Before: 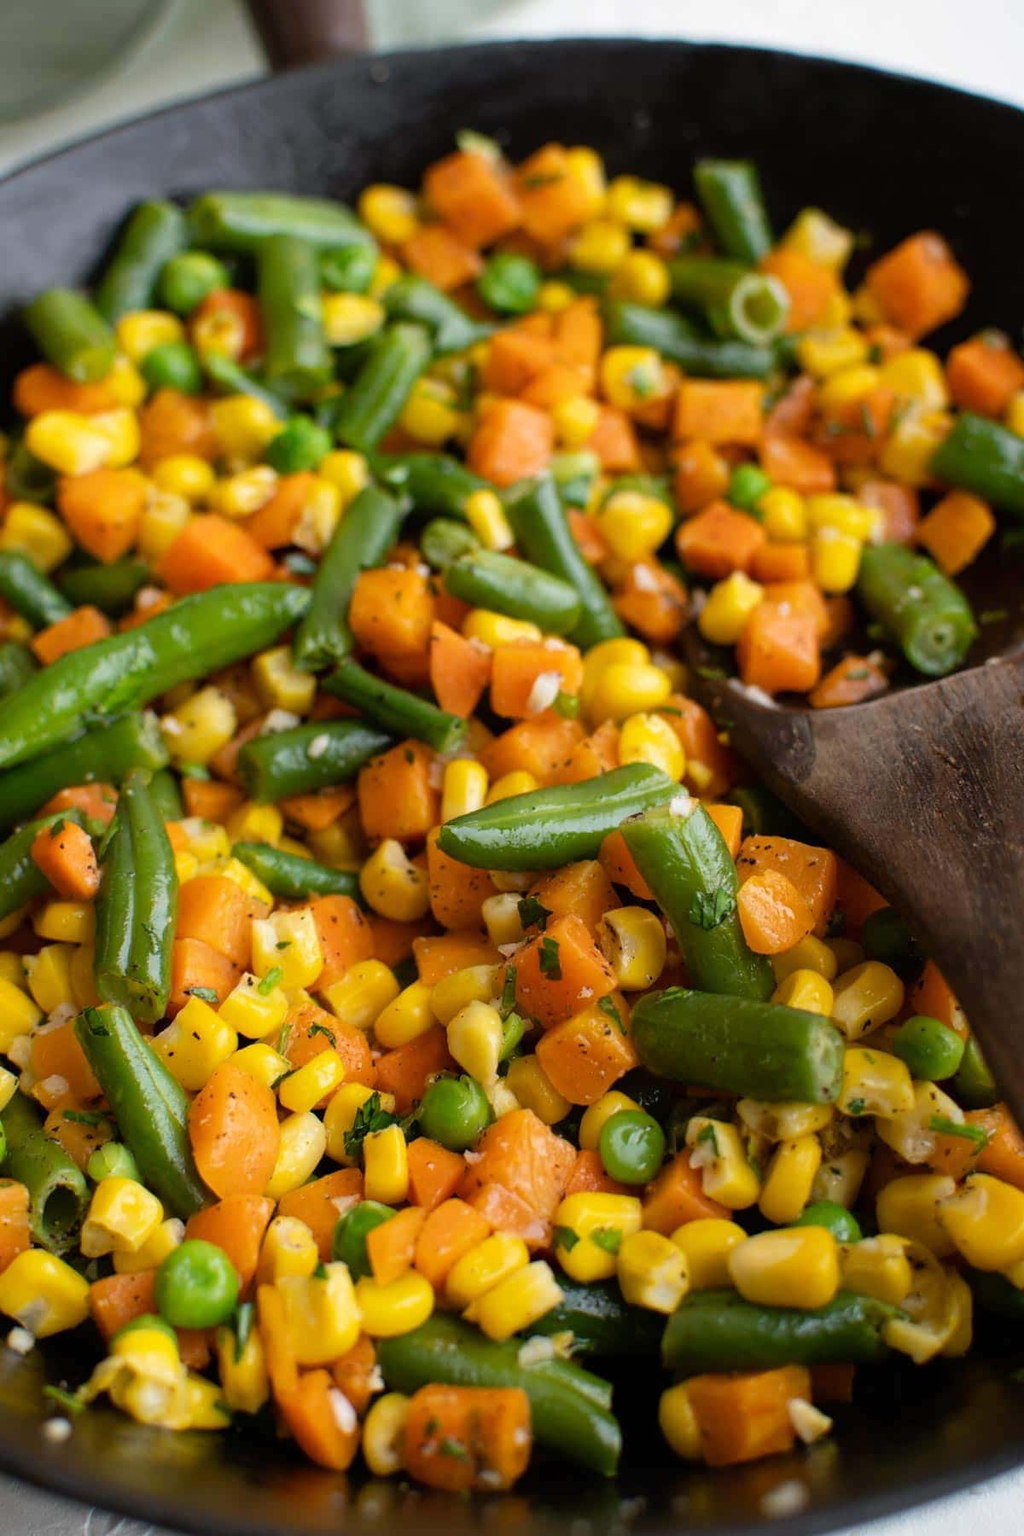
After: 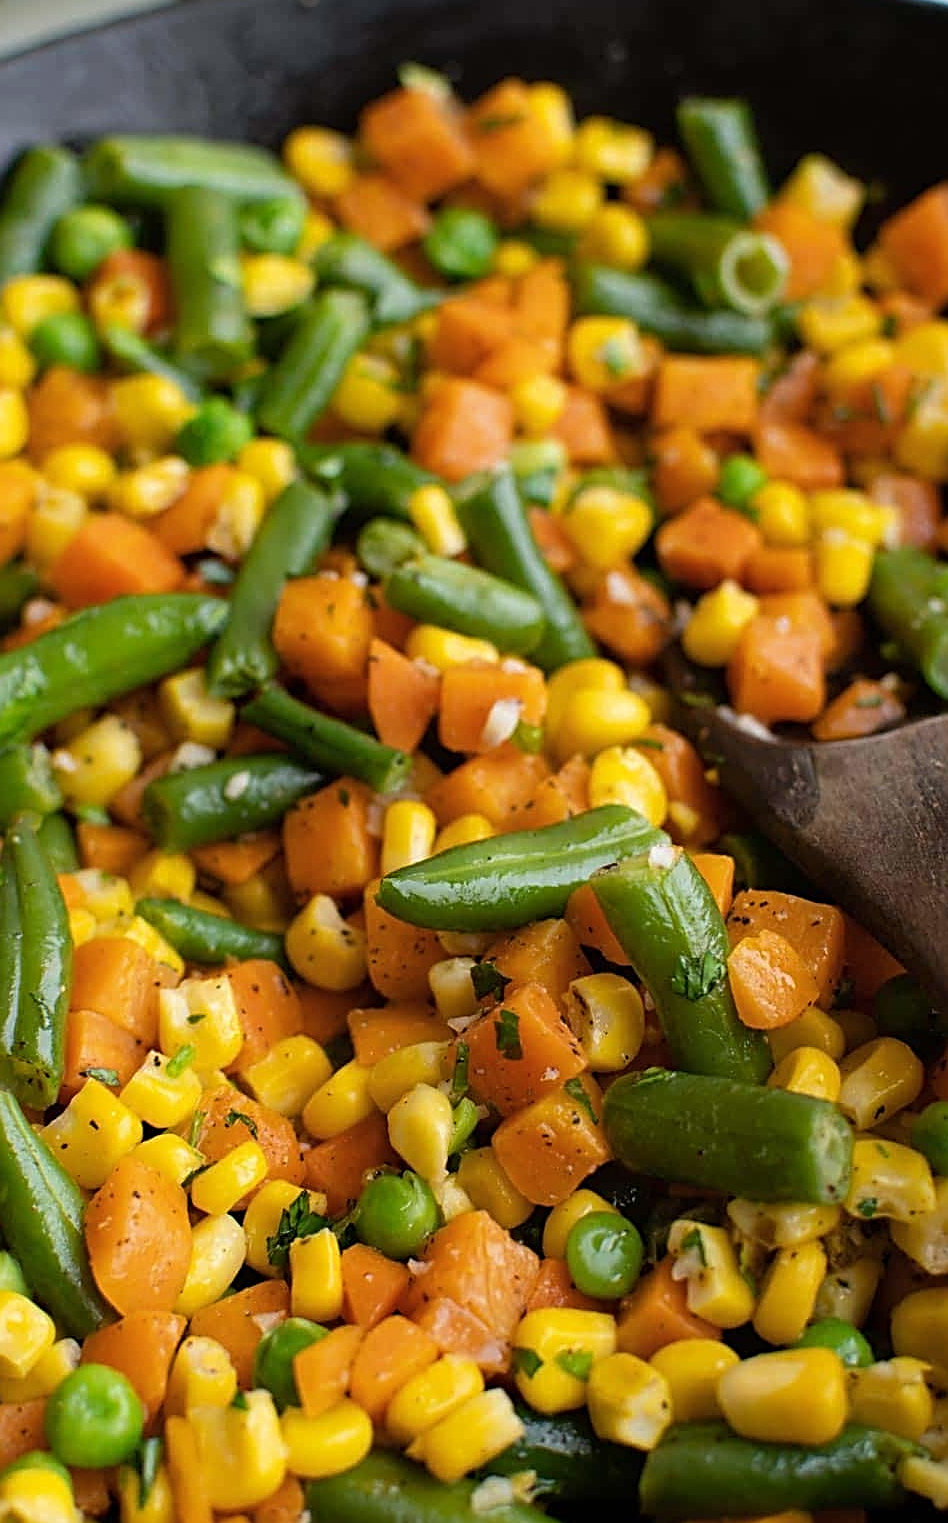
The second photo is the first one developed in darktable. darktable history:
crop: left 11.411%, top 4.954%, right 9.581%, bottom 10.384%
color zones: curves: ch0 [(0.068, 0.464) (0.25, 0.5) (0.48, 0.508) (0.75, 0.536) (0.886, 0.476) (0.967, 0.456)]; ch1 [(0.066, 0.456) (0.25, 0.5) (0.616, 0.508) (0.746, 0.56) (0.934, 0.444)], mix 25.77%
sharpen: radius 2.689, amount 0.675
